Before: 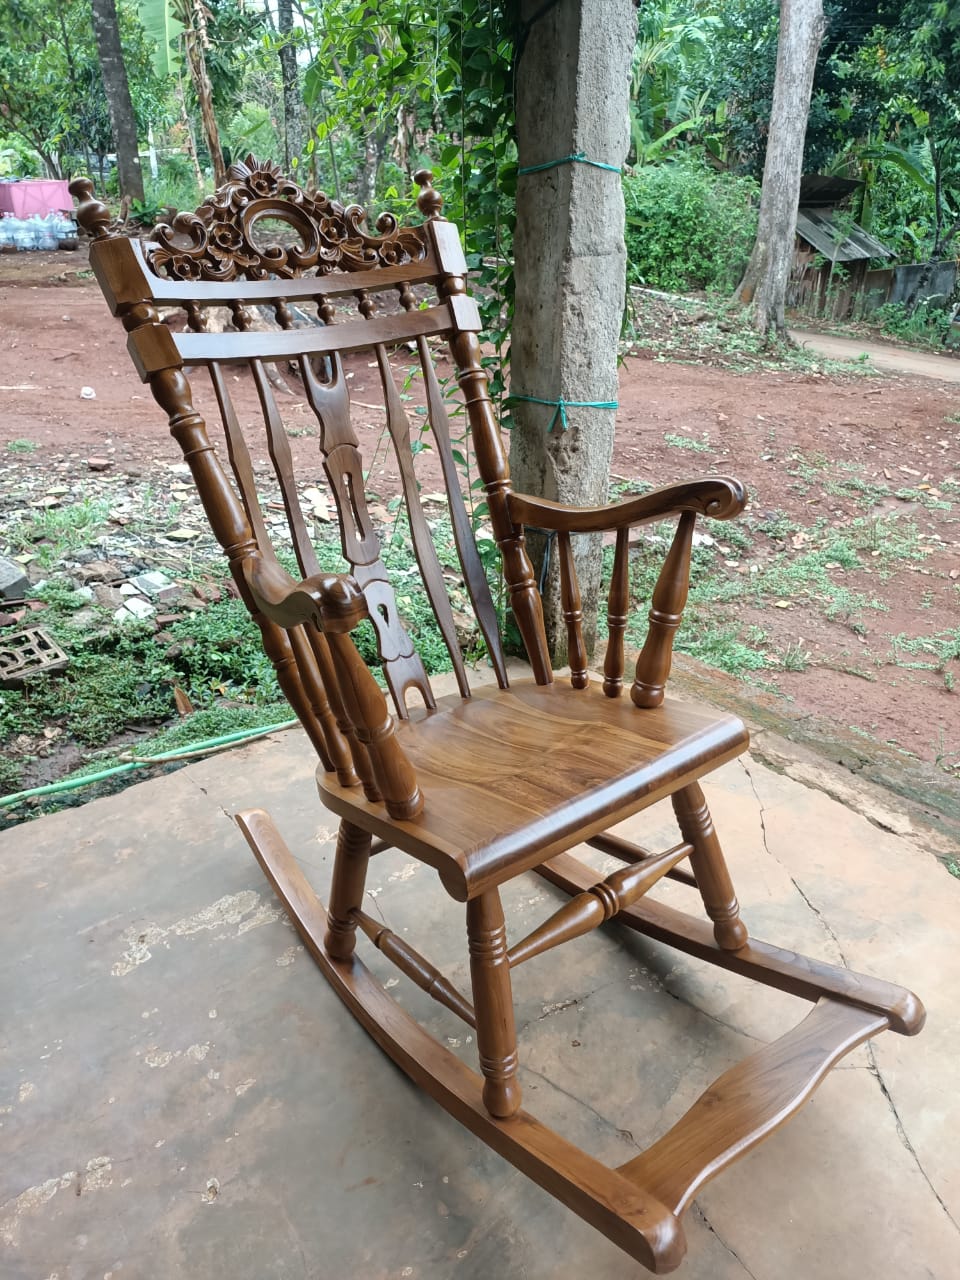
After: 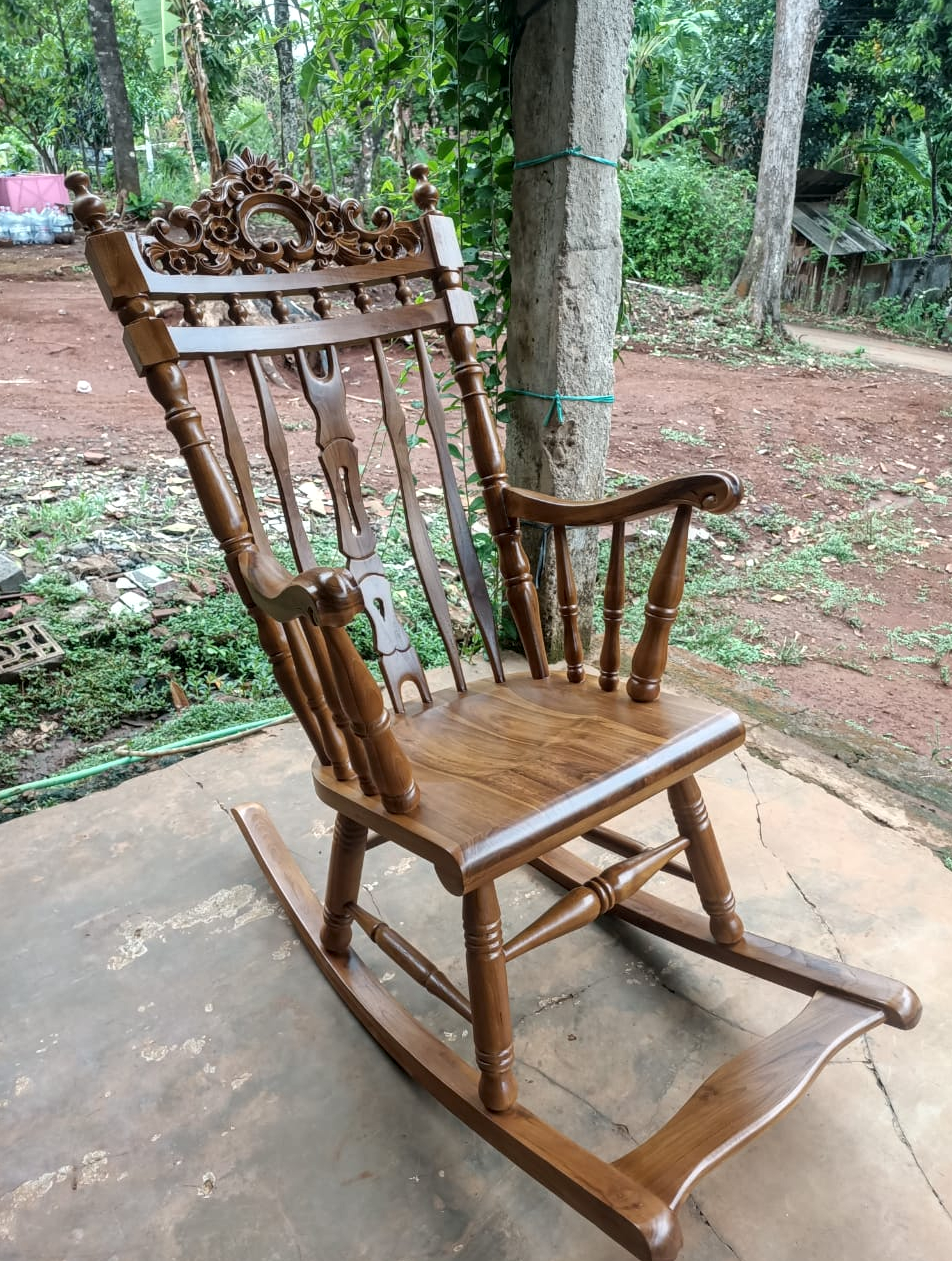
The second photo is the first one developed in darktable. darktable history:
crop: left 0.503%, top 0.541%, right 0.231%, bottom 0.866%
local contrast: on, module defaults
